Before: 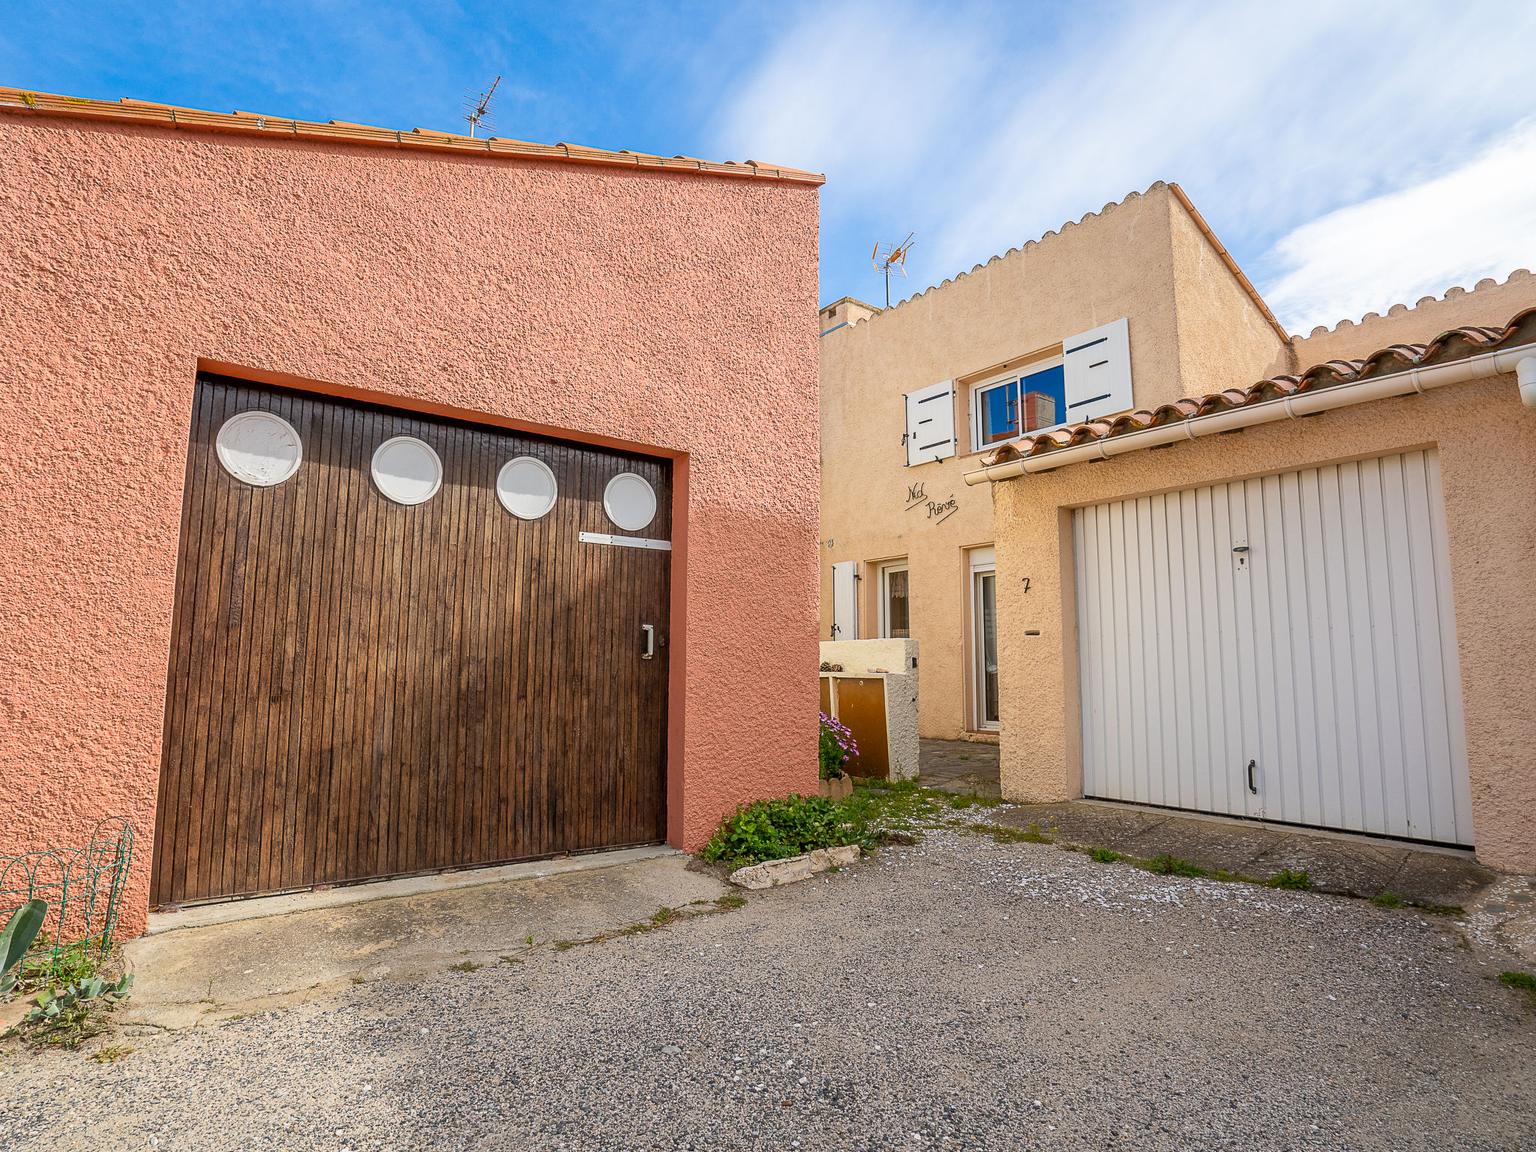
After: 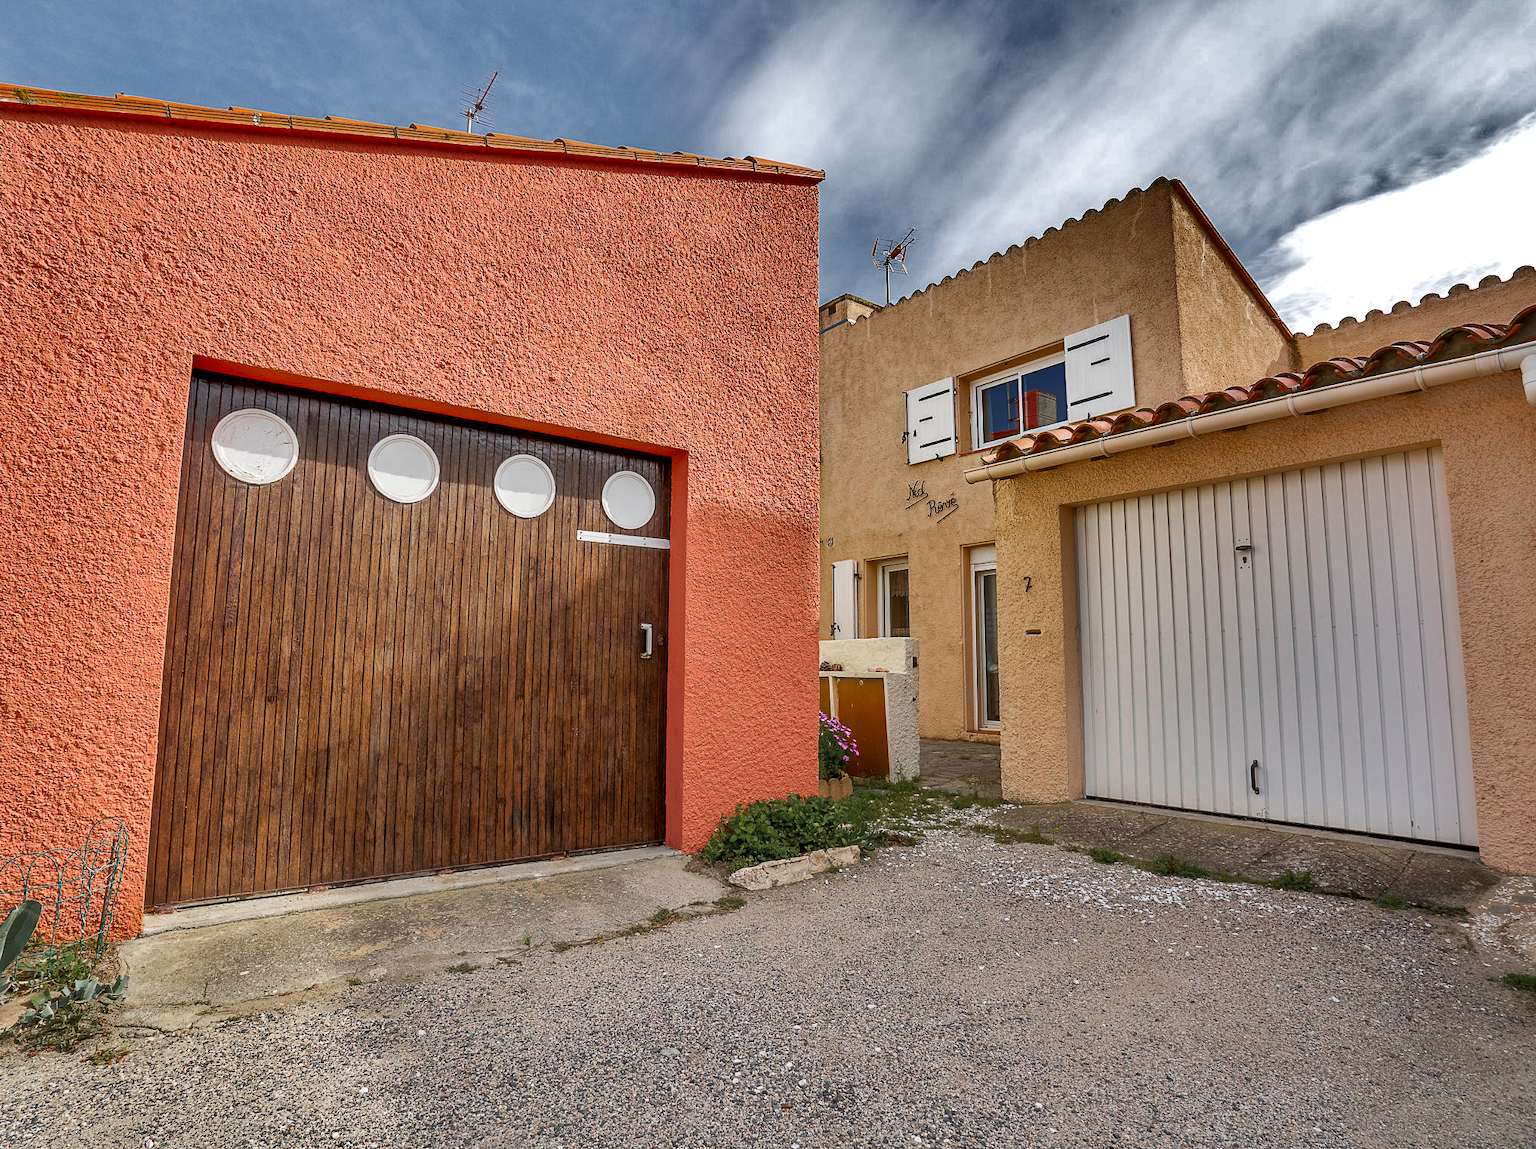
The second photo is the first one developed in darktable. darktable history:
crop: left 0.434%, top 0.485%, right 0.244%, bottom 0.386%
exposure: black level correction 0.001, exposure 0.191 EV, compensate highlight preservation false
color zones: curves: ch0 [(0, 0.48) (0.209, 0.398) (0.305, 0.332) (0.429, 0.493) (0.571, 0.5) (0.714, 0.5) (0.857, 0.5) (1, 0.48)]; ch1 [(0, 0.736) (0.143, 0.625) (0.225, 0.371) (0.429, 0.256) (0.571, 0.241) (0.714, 0.213) (0.857, 0.48) (1, 0.736)]; ch2 [(0, 0.448) (0.143, 0.498) (0.286, 0.5) (0.429, 0.5) (0.571, 0.5) (0.714, 0.5) (0.857, 0.5) (1, 0.448)]
shadows and highlights: shadows 20.91, highlights -82.73, soften with gaussian
